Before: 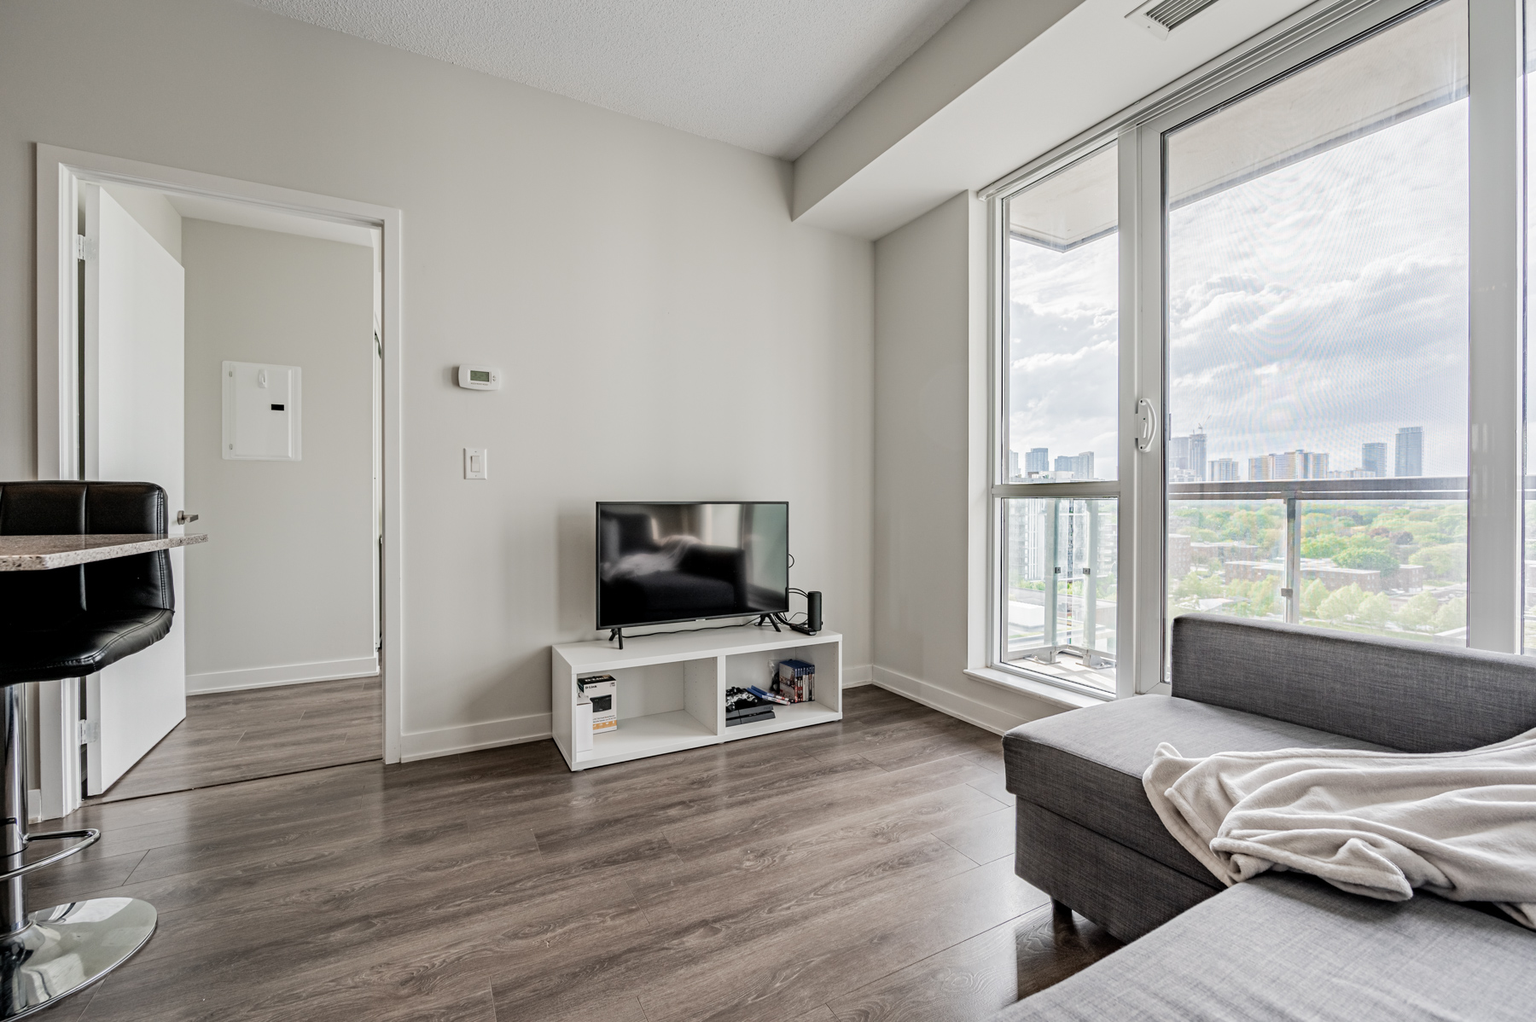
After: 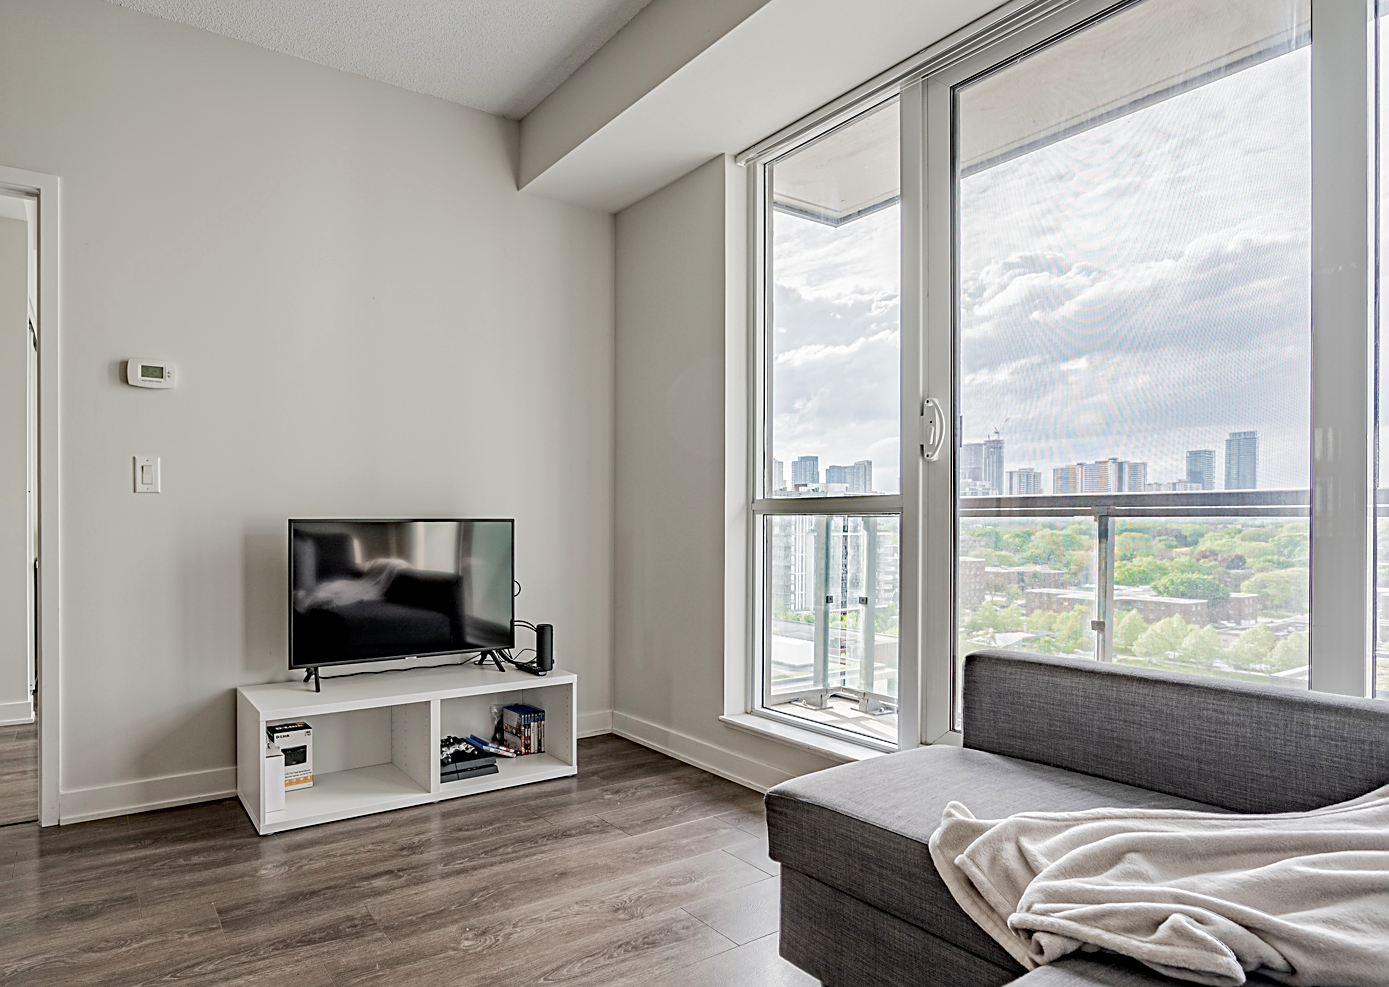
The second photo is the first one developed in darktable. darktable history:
haze removal: compatibility mode true, adaptive false
crop: left 22.822%, top 5.827%, bottom 11.714%
sharpen: on, module defaults
